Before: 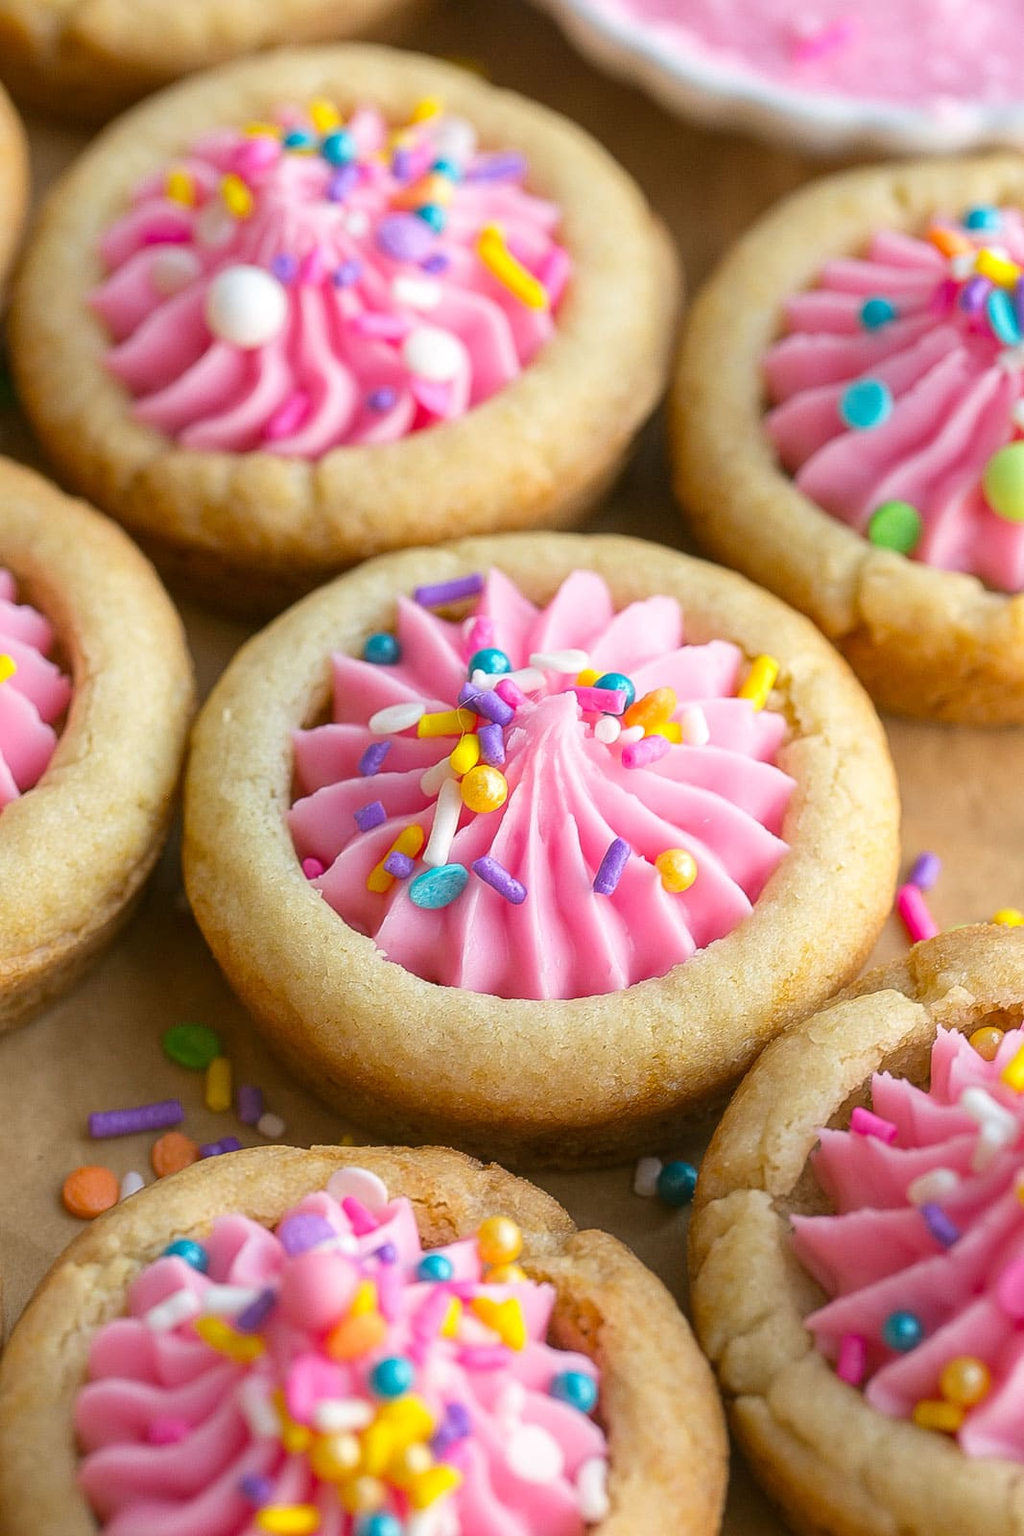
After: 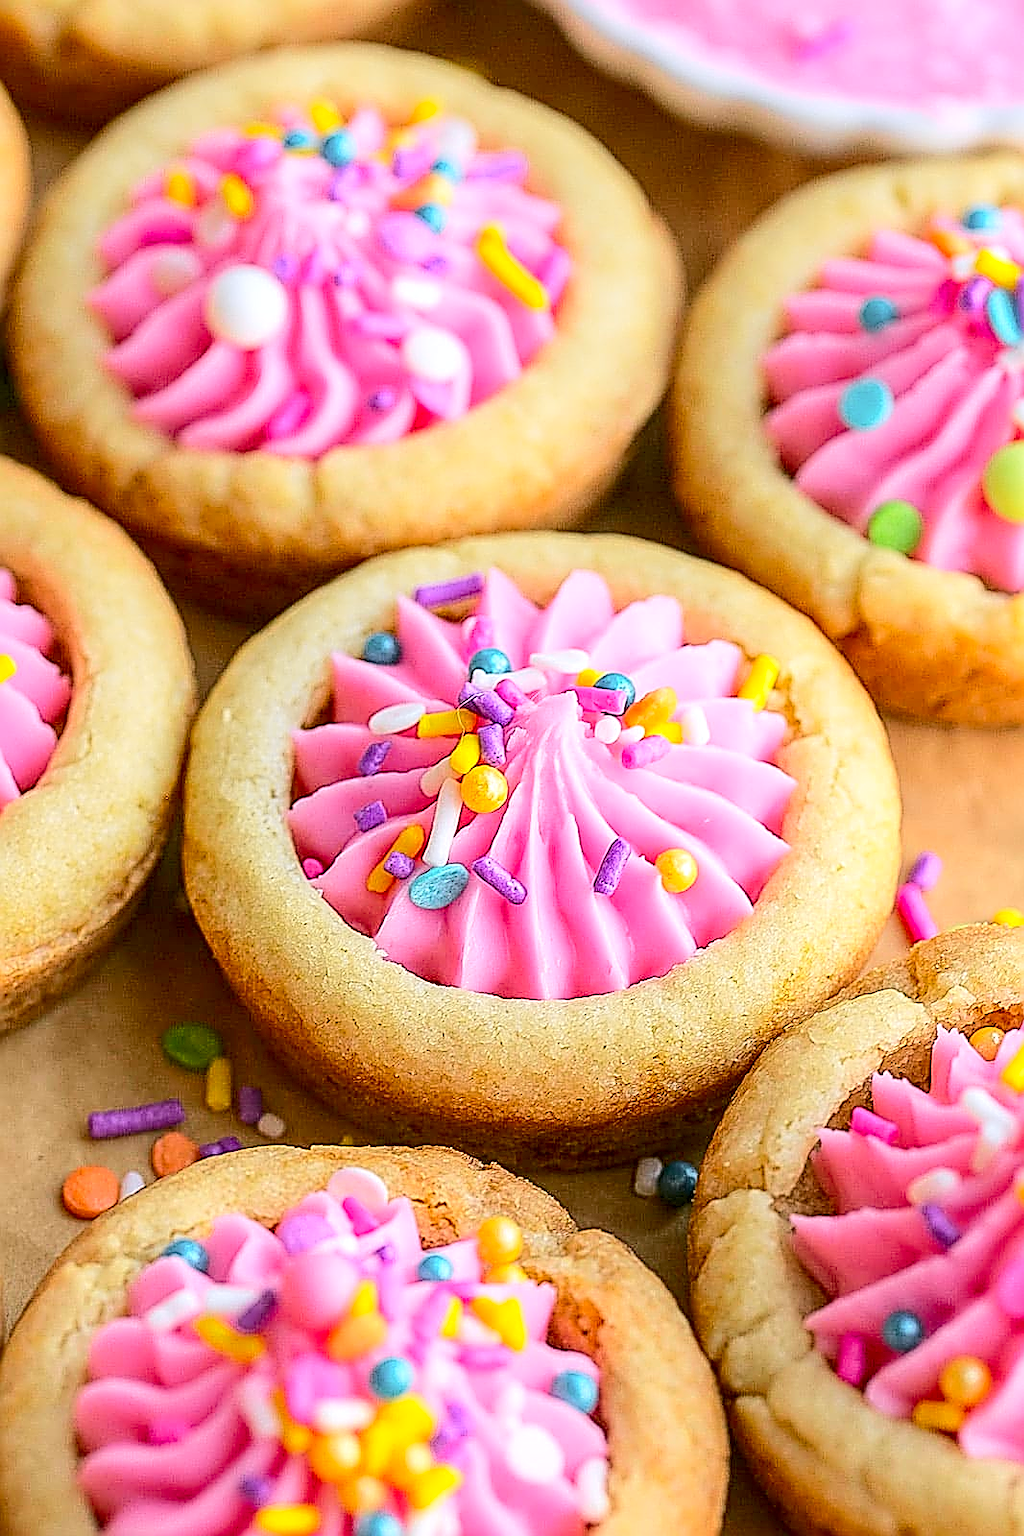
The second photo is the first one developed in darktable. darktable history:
exposure: black level correction 0.005, exposure 0.286 EV, compensate highlight preservation false
sharpen: amount 2
white balance: red 0.974, blue 1.044
local contrast: on, module defaults
tone curve: curves: ch0 [(0, 0) (0.239, 0.248) (0.508, 0.606) (0.826, 0.855) (1, 0.945)]; ch1 [(0, 0) (0.401, 0.42) (0.442, 0.47) (0.492, 0.498) (0.511, 0.516) (0.555, 0.586) (0.681, 0.739) (1, 1)]; ch2 [(0, 0) (0.411, 0.433) (0.5, 0.504) (0.545, 0.574) (1, 1)], color space Lab, independent channels, preserve colors none
